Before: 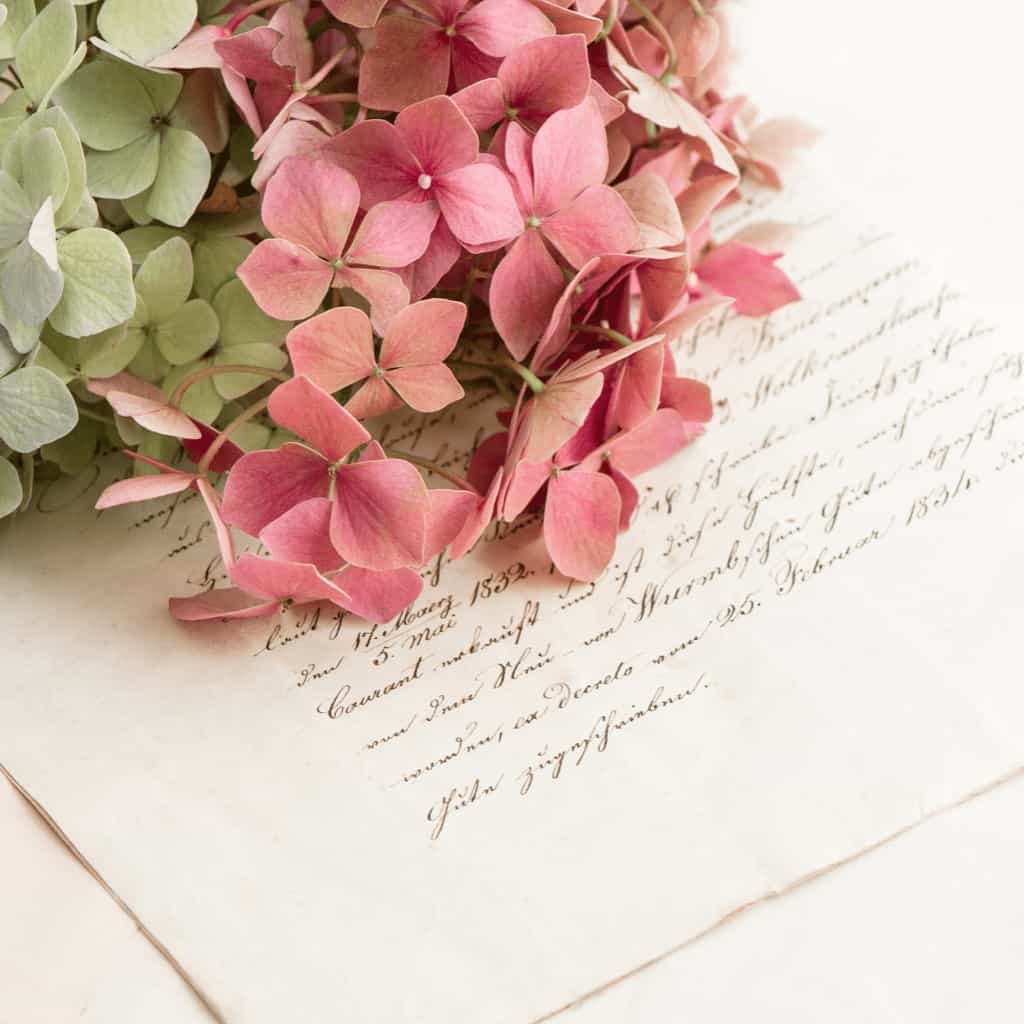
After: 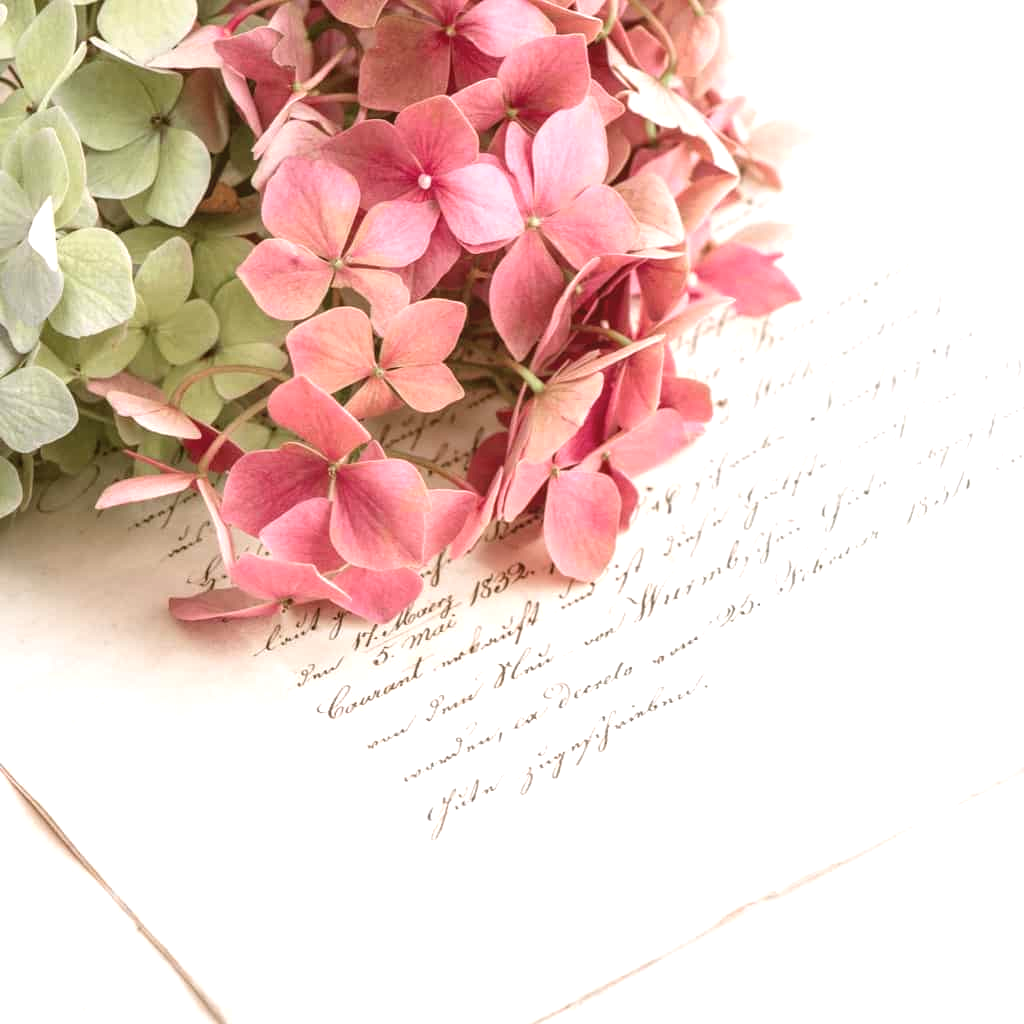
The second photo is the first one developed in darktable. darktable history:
local contrast: detail 110%
white balance: red 1.009, blue 1.027
exposure: black level correction 0, exposure 0.5 EV, compensate highlight preservation false
